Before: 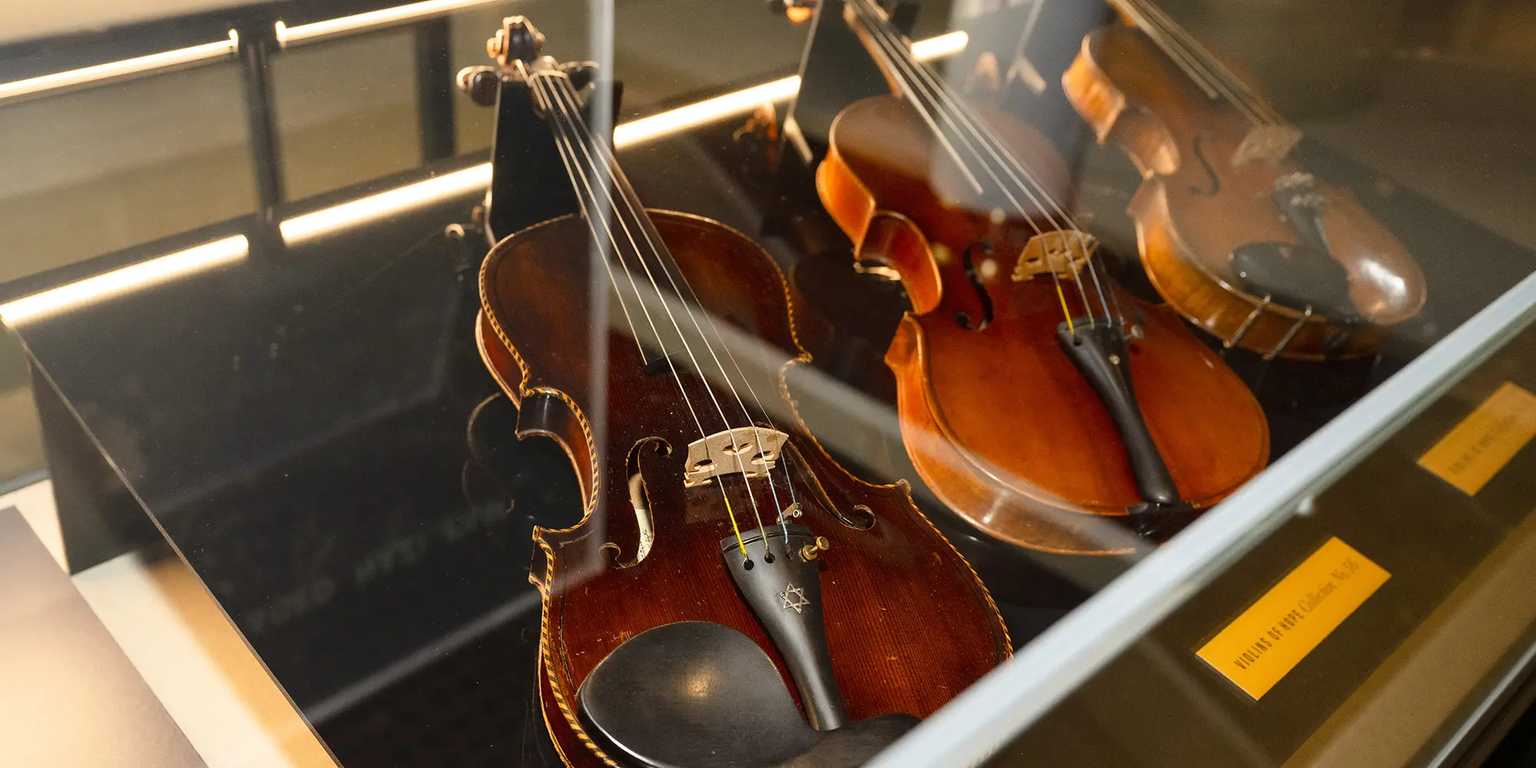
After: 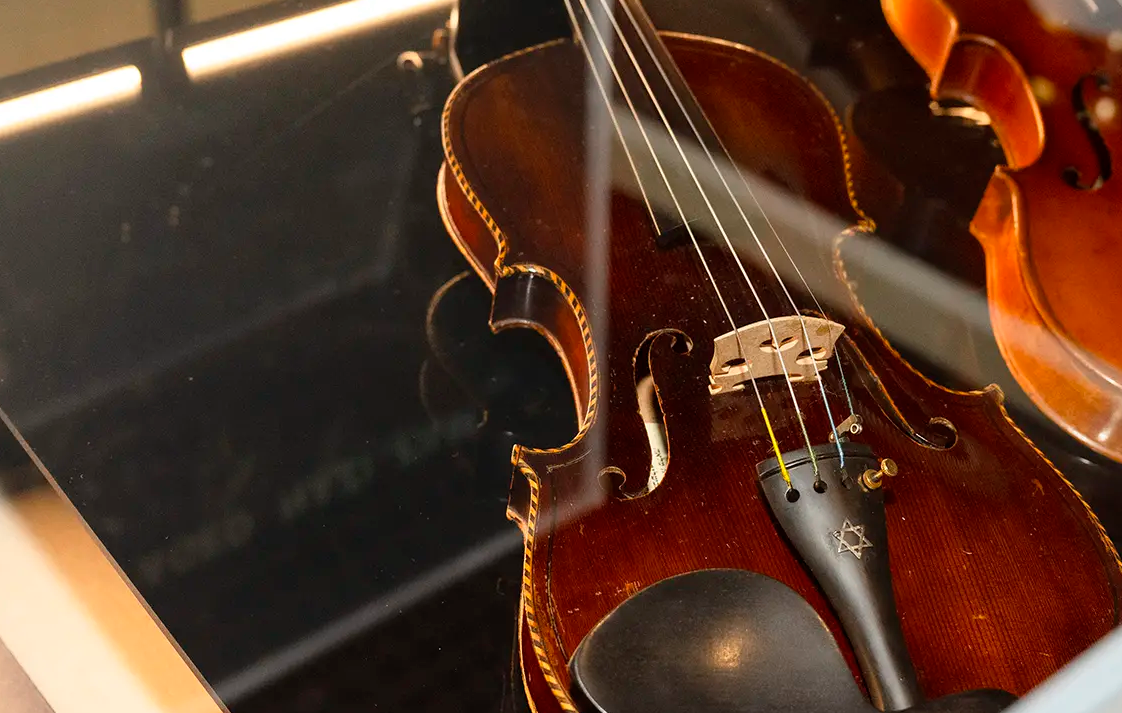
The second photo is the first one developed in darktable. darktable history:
crop: left 9.143%, top 24.028%, right 34.71%, bottom 4.614%
base curve: curves: ch0 [(0, 0) (0.303, 0.277) (1, 1)]
